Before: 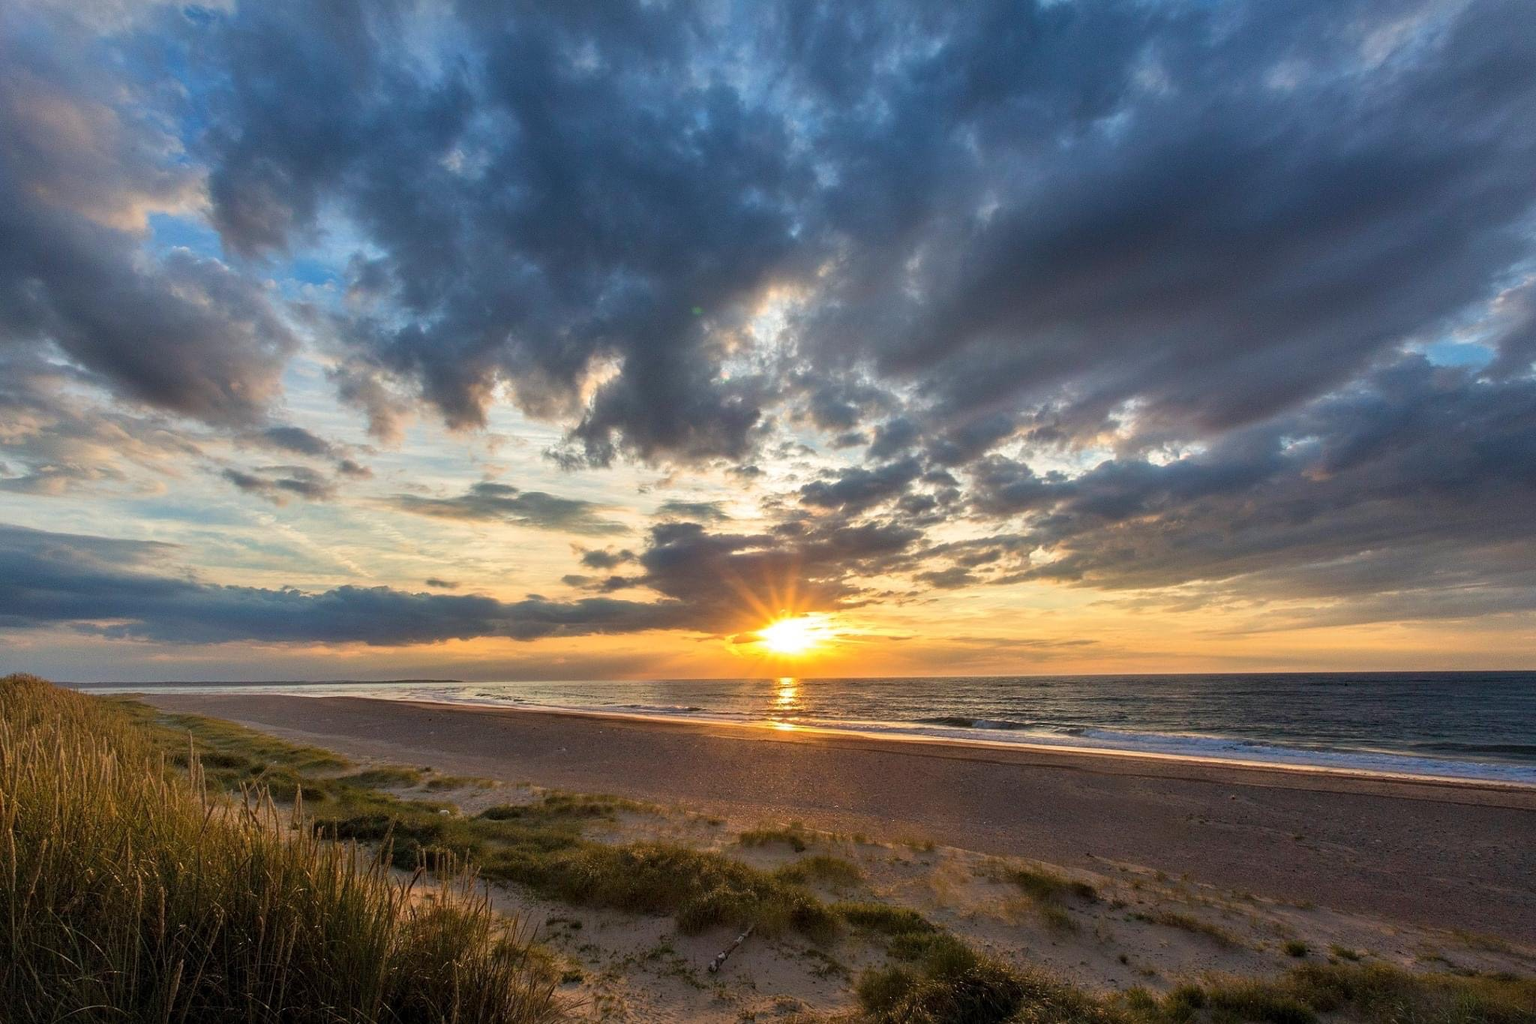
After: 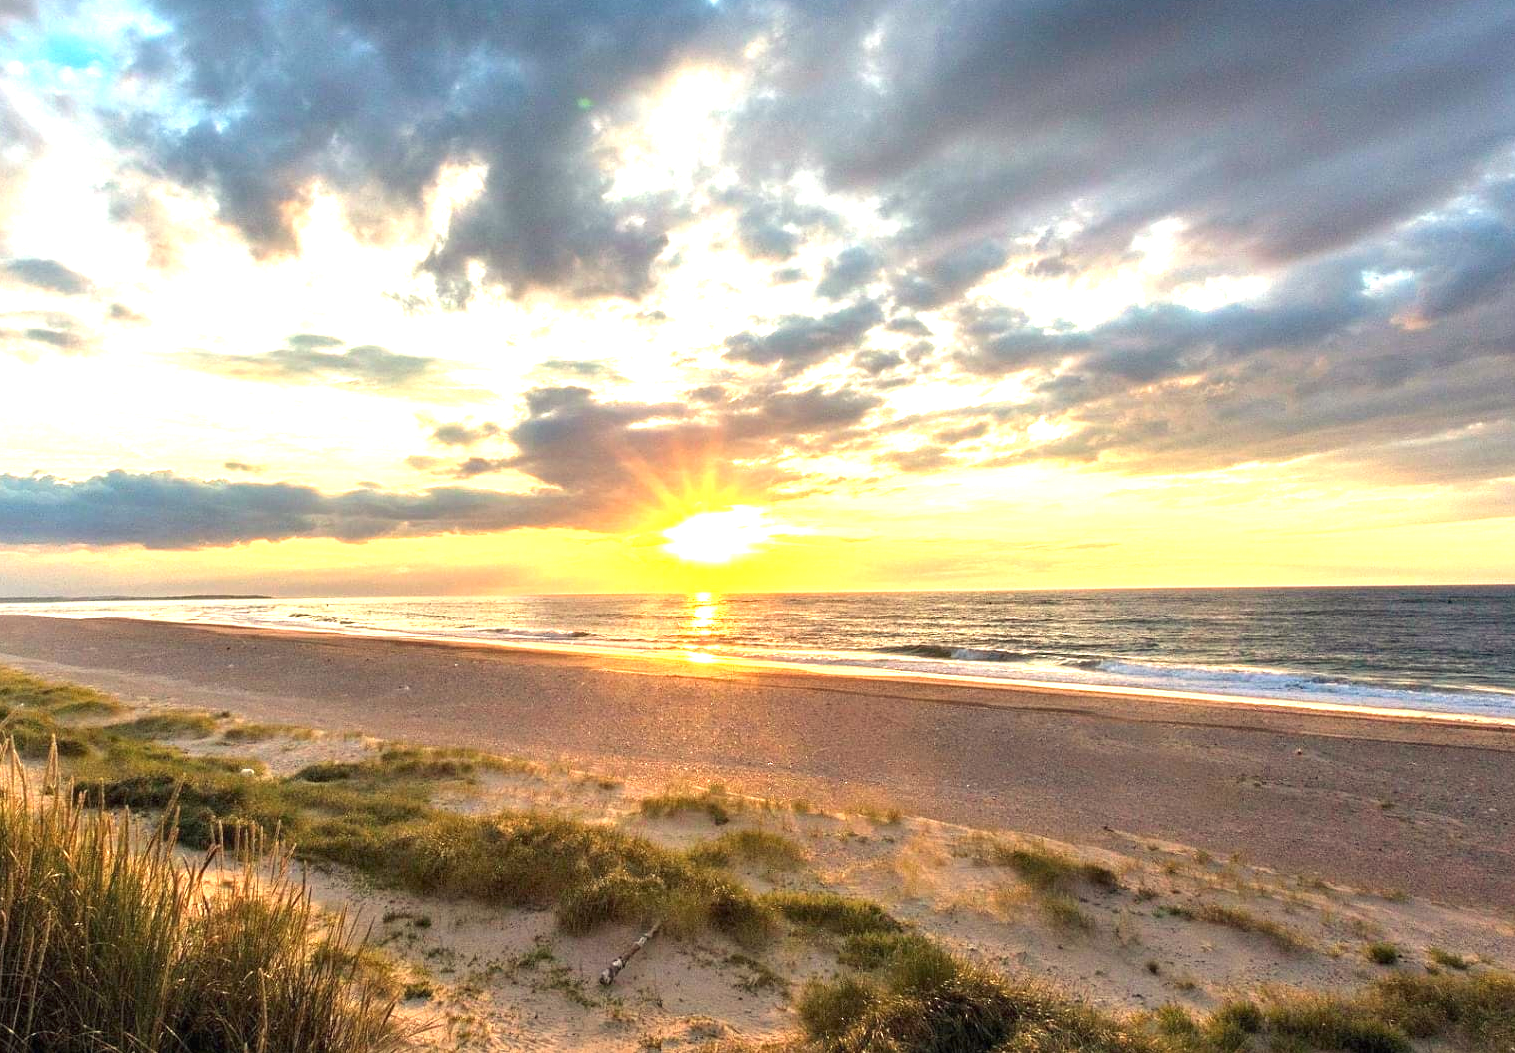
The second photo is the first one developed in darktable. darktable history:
exposure: black level correction 0, exposure 1.7 EV, compensate exposure bias true, compensate highlight preservation false
crop: left 16.871%, top 22.857%, right 9.116%
white balance: red 1.029, blue 0.92
